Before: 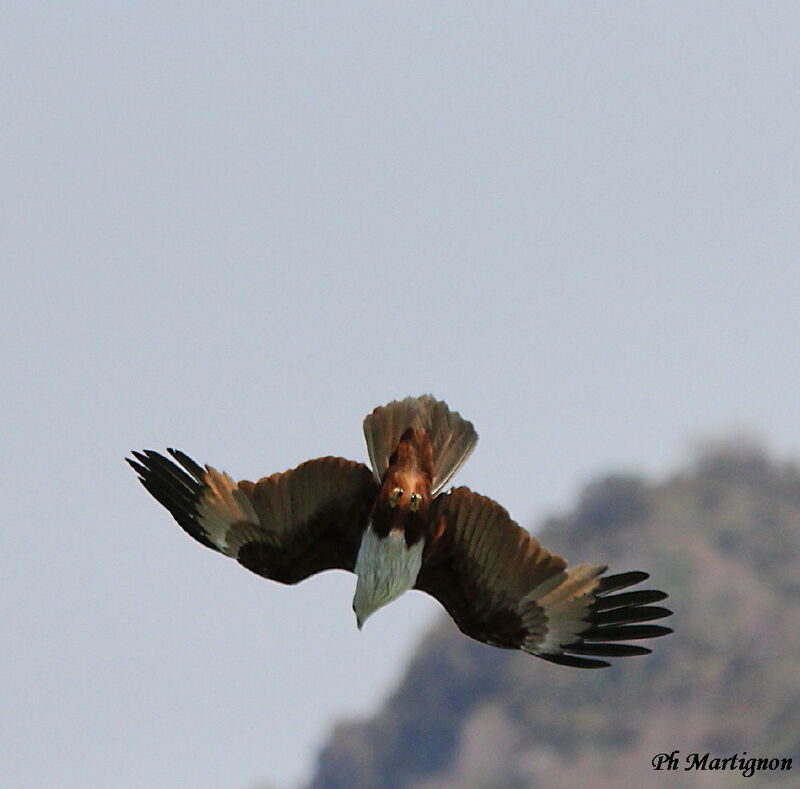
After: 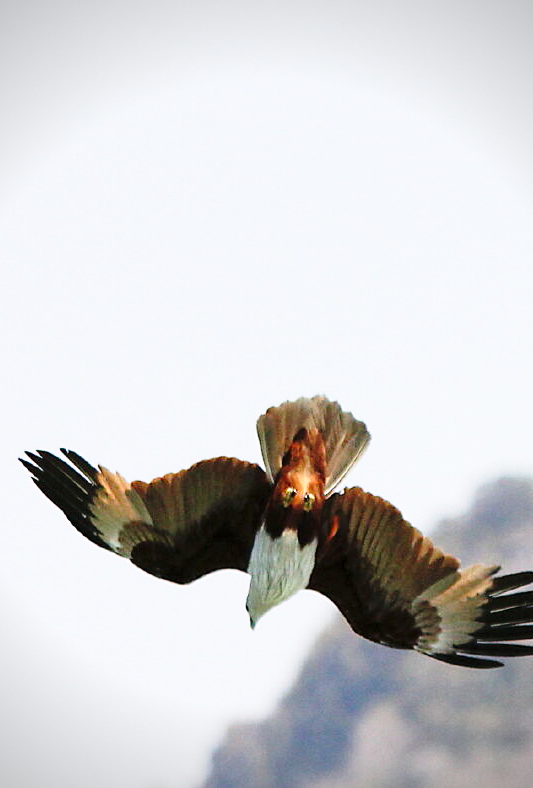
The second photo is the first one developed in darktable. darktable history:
crop and rotate: left 13.537%, right 19.796%
base curve: curves: ch0 [(0, 0) (0.028, 0.03) (0.121, 0.232) (0.46, 0.748) (0.859, 0.968) (1, 1)], preserve colors none
exposure: black level correction 0.001, exposure 0.5 EV, compensate exposure bias true, compensate highlight preservation false
vignetting: on, module defaults
